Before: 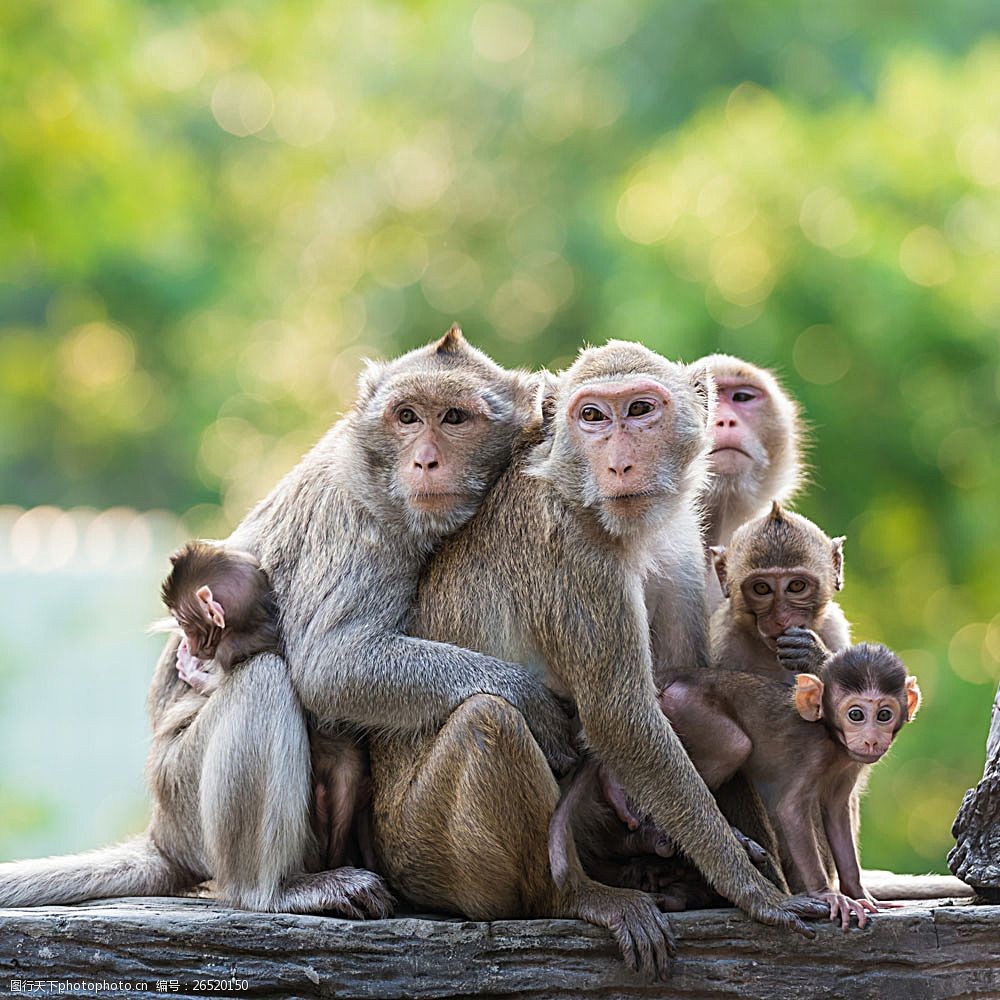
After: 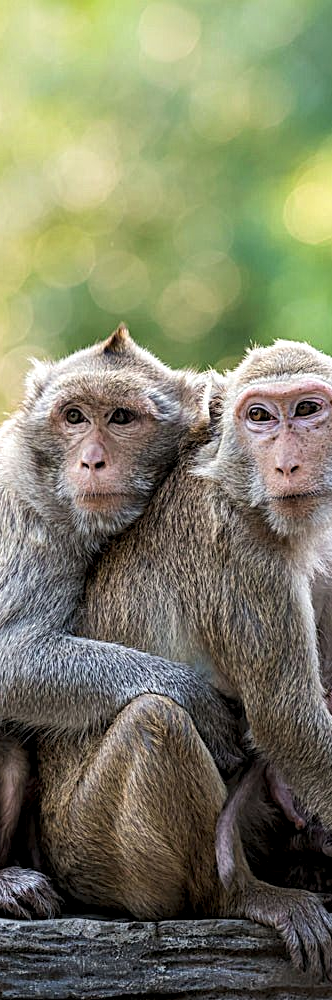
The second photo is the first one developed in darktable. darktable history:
crop: left 33.36%, right 33.36%
levels: levels [0.026, 0.507, 0.987]
local contrast: shadows 94%
